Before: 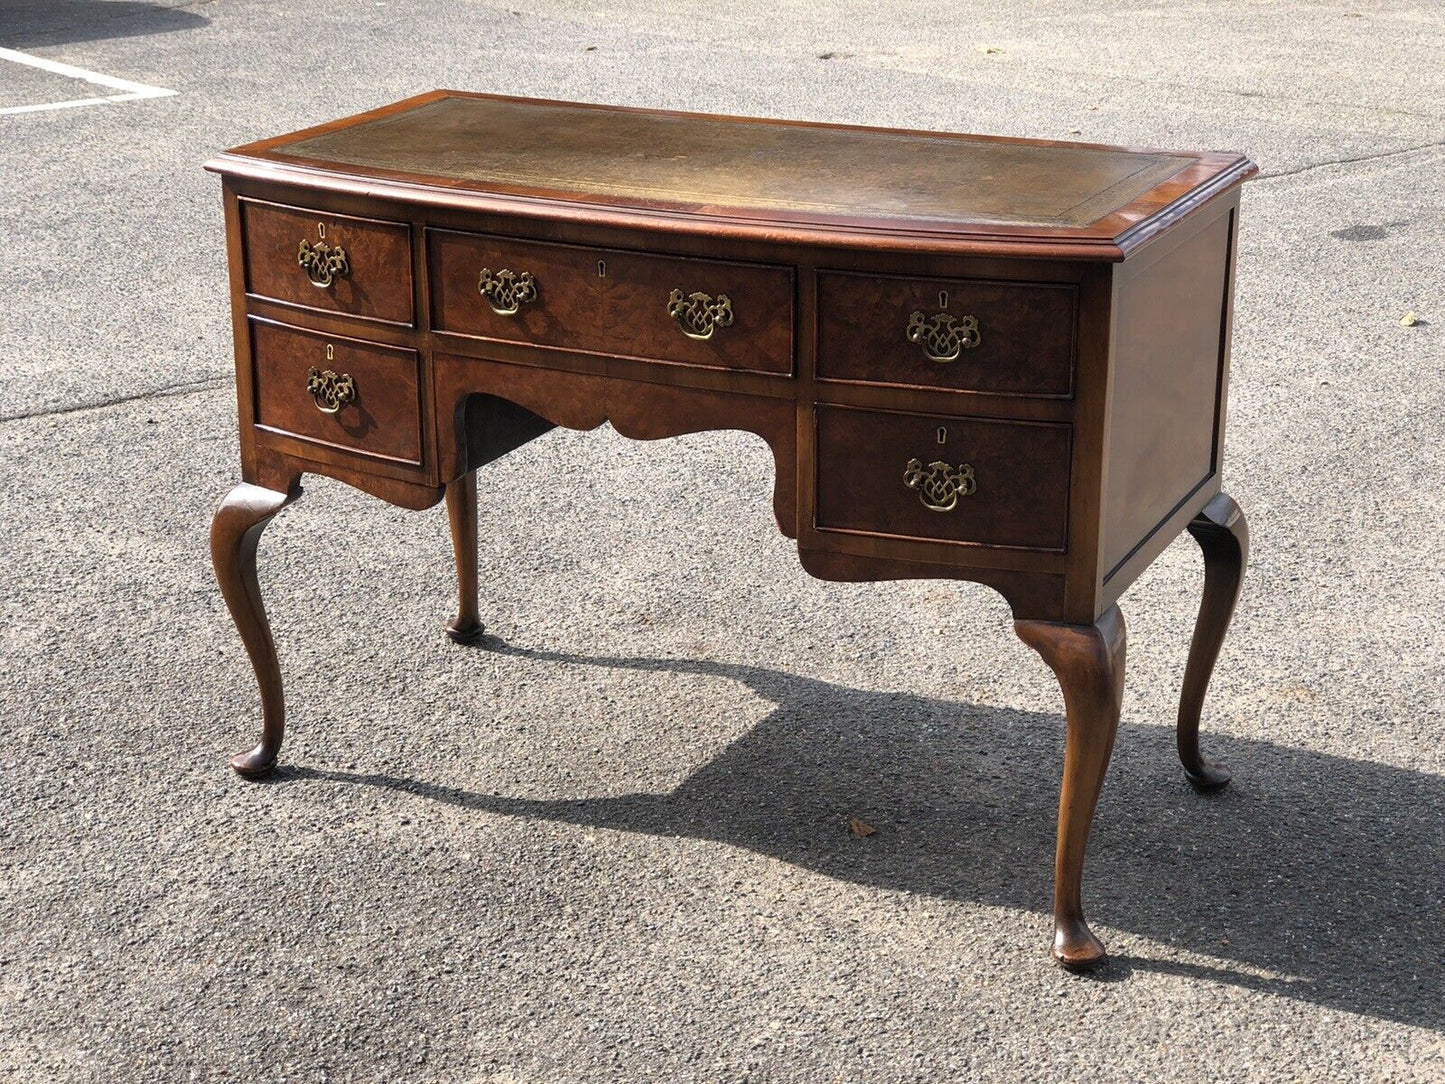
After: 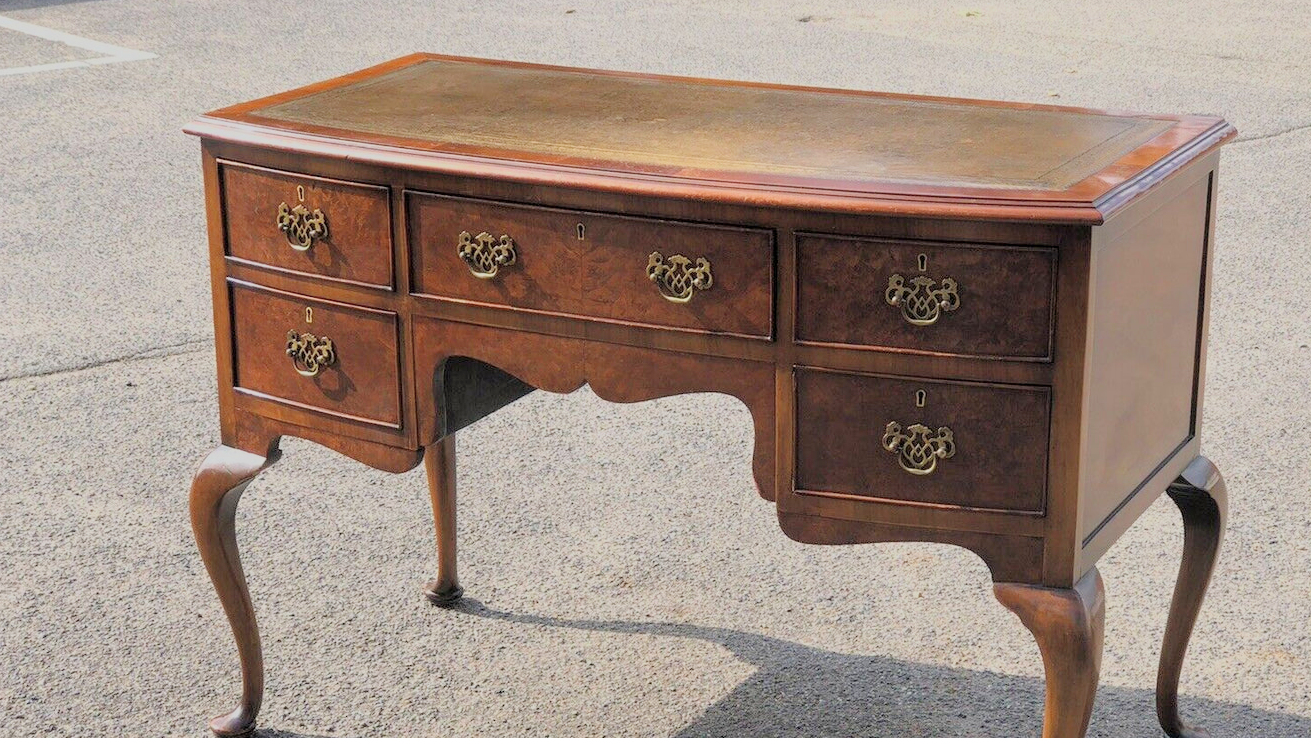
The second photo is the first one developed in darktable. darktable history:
filmic rgb: middle gray luminance 2.76%, black relative exposure -9.86 EV, white relative exposure 6.99 EV, dynamic range scaling 10.53%, target black luminance 0%, hardness 3.16, latitude 43.75%, contrast 0.684, highlights saturation mix 5.19%, shadows ↔ highlights balance 13.92%, color science v6 (2022)
crop: left 1.521%, top 3.446%, right 7.724%, bottom 28.437%
exposure: black level correction 0, exposure 1.106 EV, compensate highlight preservation false
